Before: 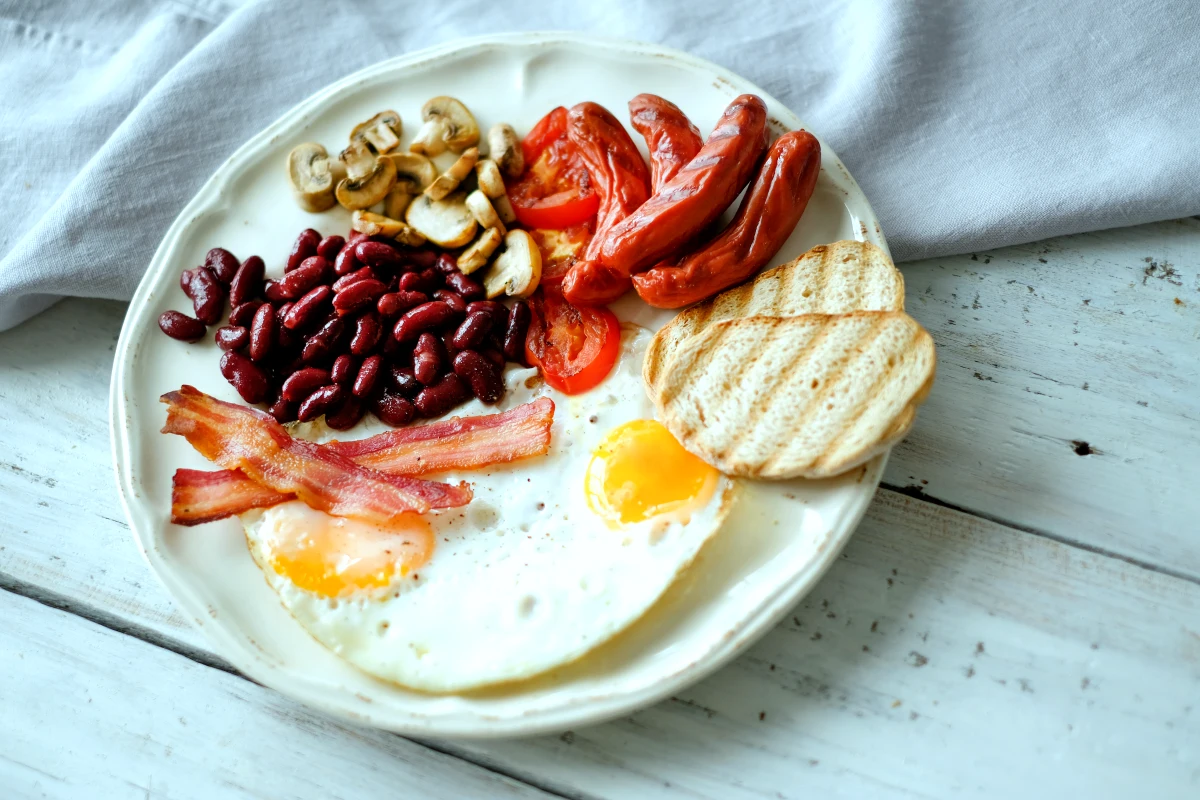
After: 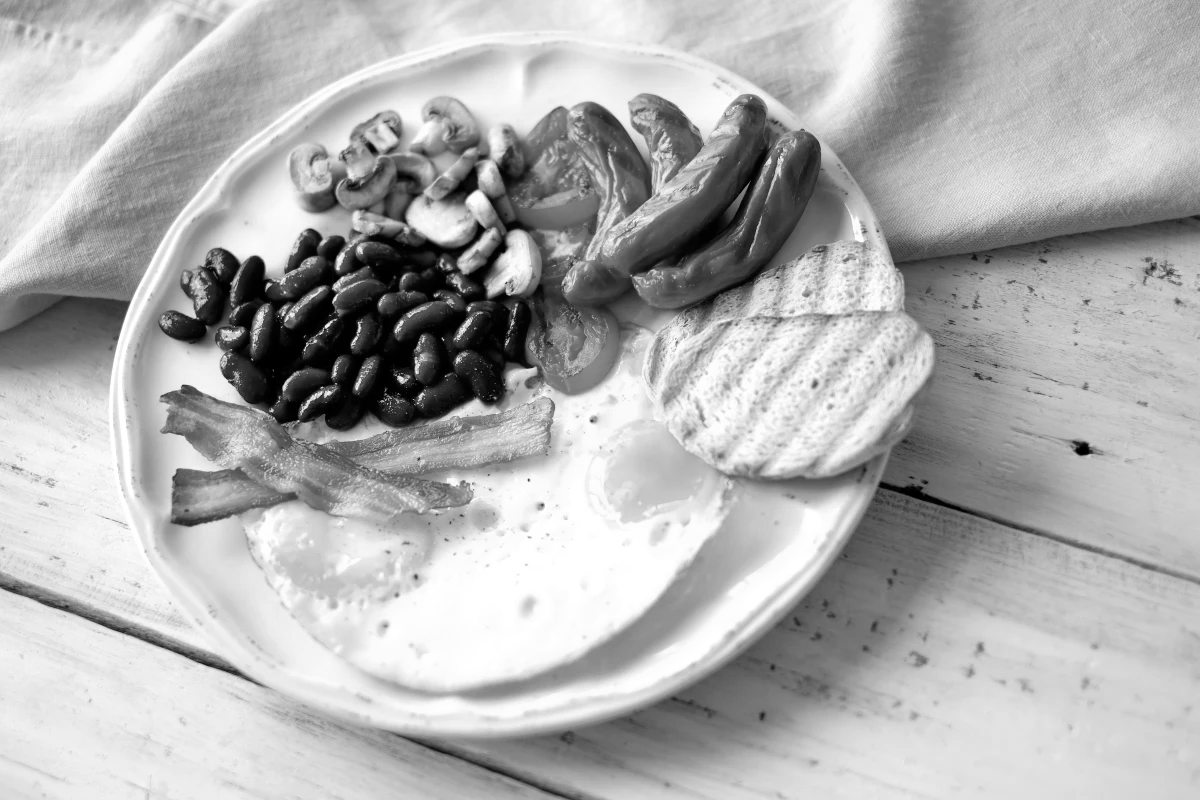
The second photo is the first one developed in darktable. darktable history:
contrast brightness saturation: saturation -0.05
monochrome: on, module defaults
white balance: red 1.004, blue 1.096
